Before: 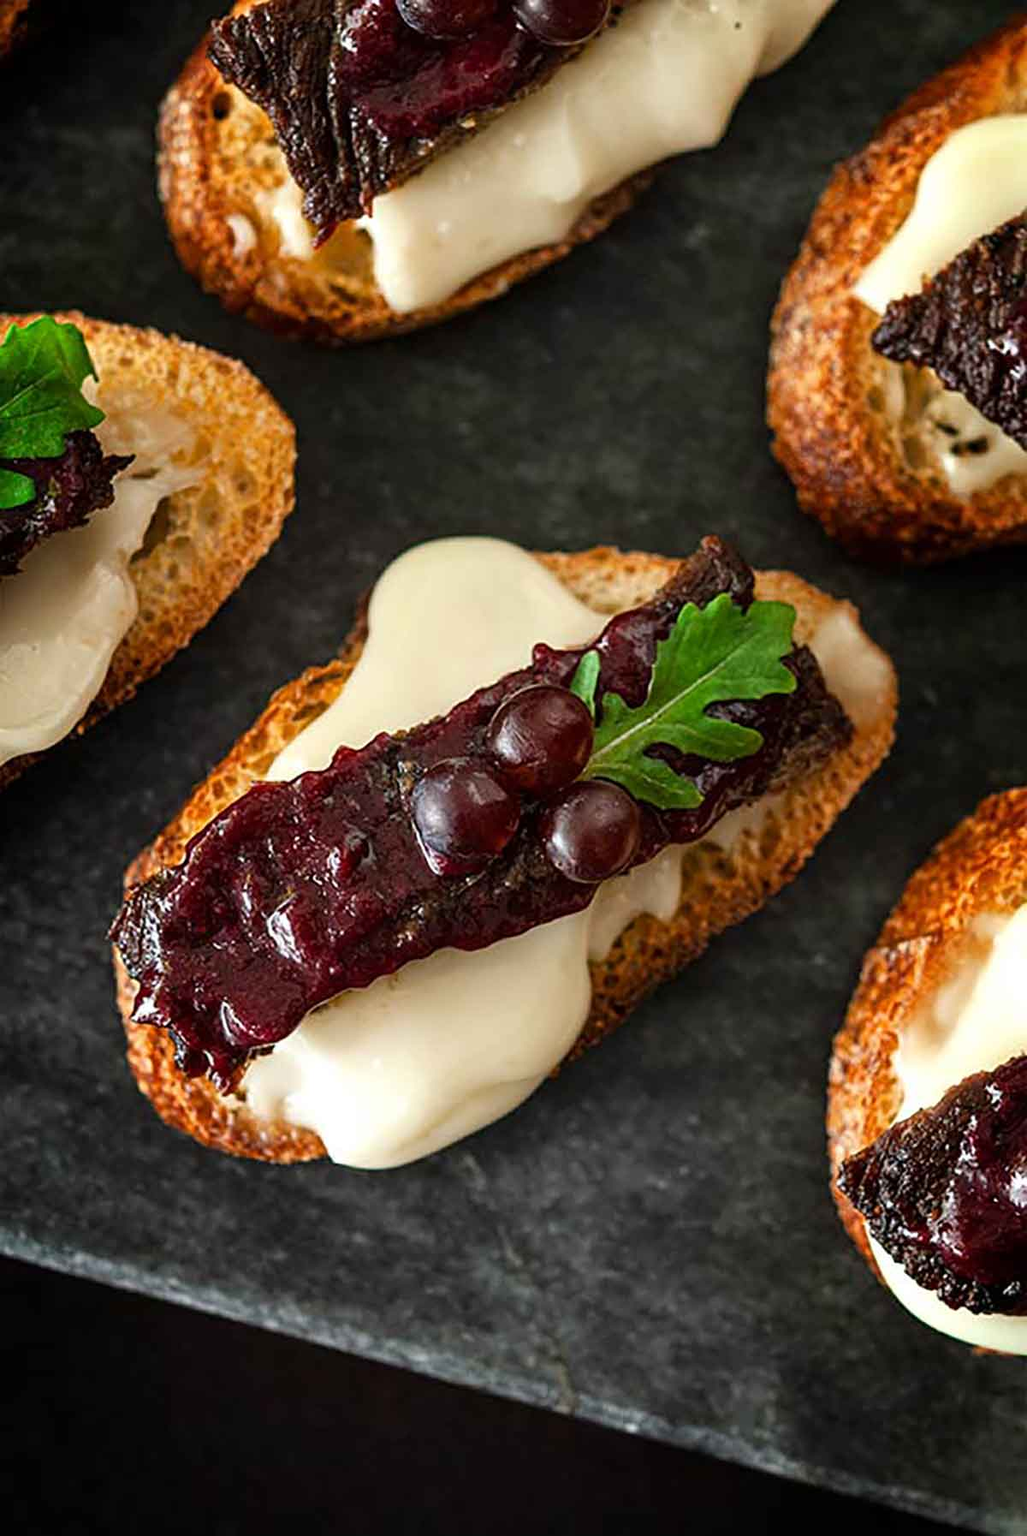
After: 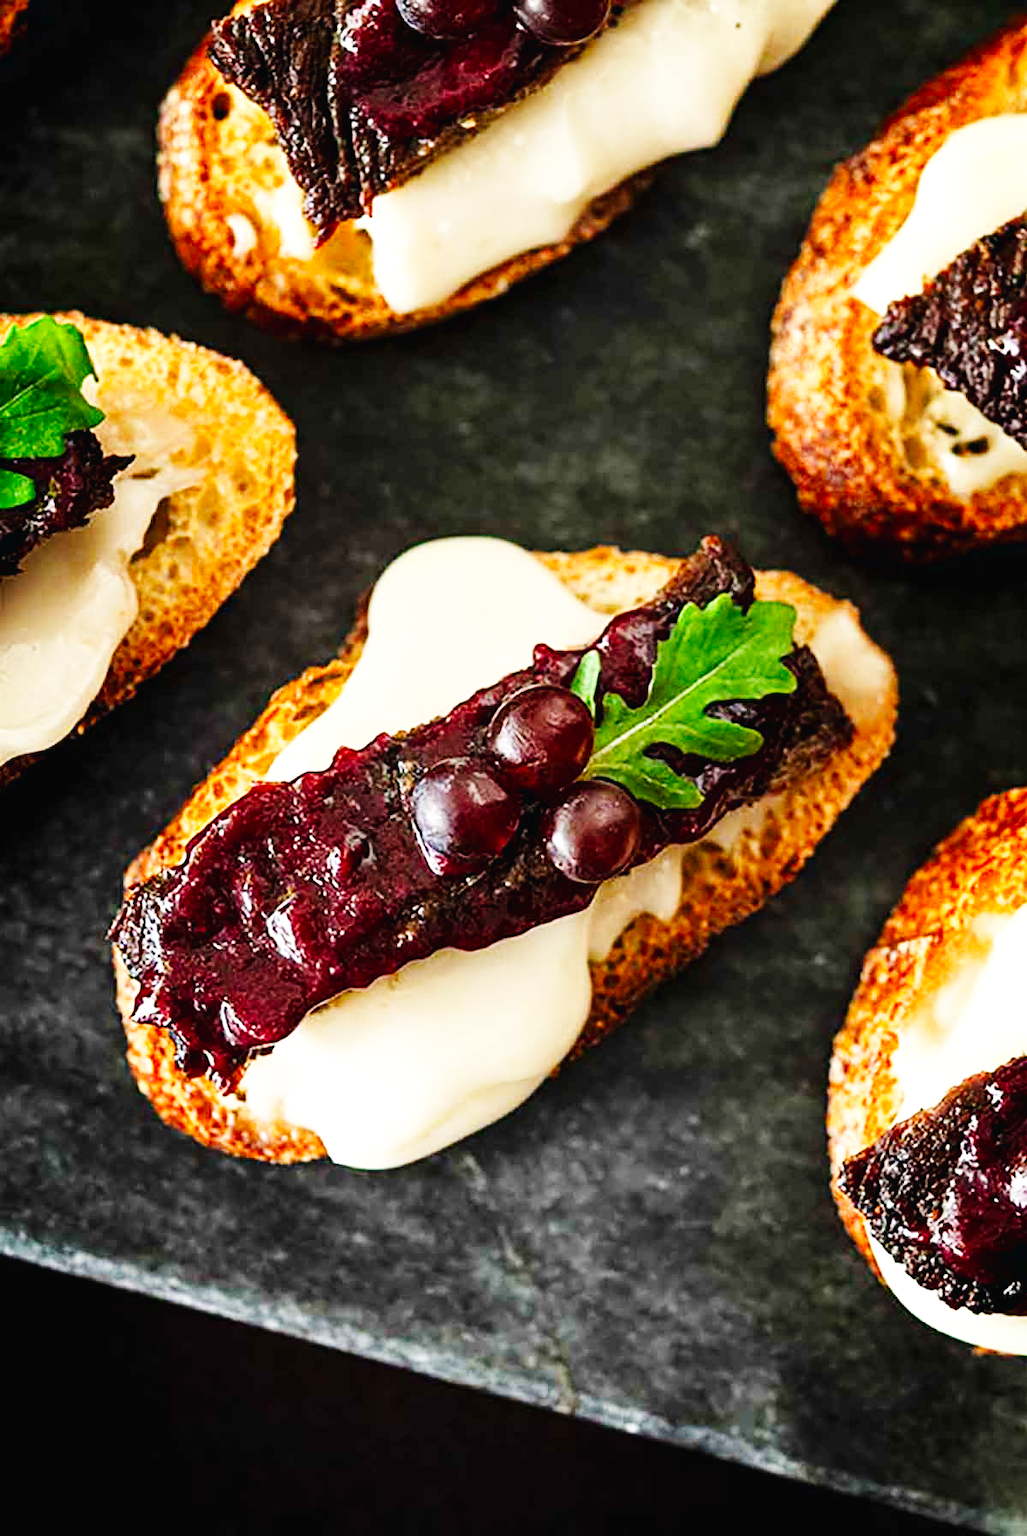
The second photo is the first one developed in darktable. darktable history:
base curve: curves: ch0 [(0, 0.003) (0.001, 0.002) (0.006, 0.004) (0.02, 0.022) (0.048, 0.086) (0.094, 0.234) (0.162, 0.431) (0.258, 0.629) (0.385, 0.8) (0.548, 0.918) (0.751, 0.988) (1, 1)], preserve colors none
